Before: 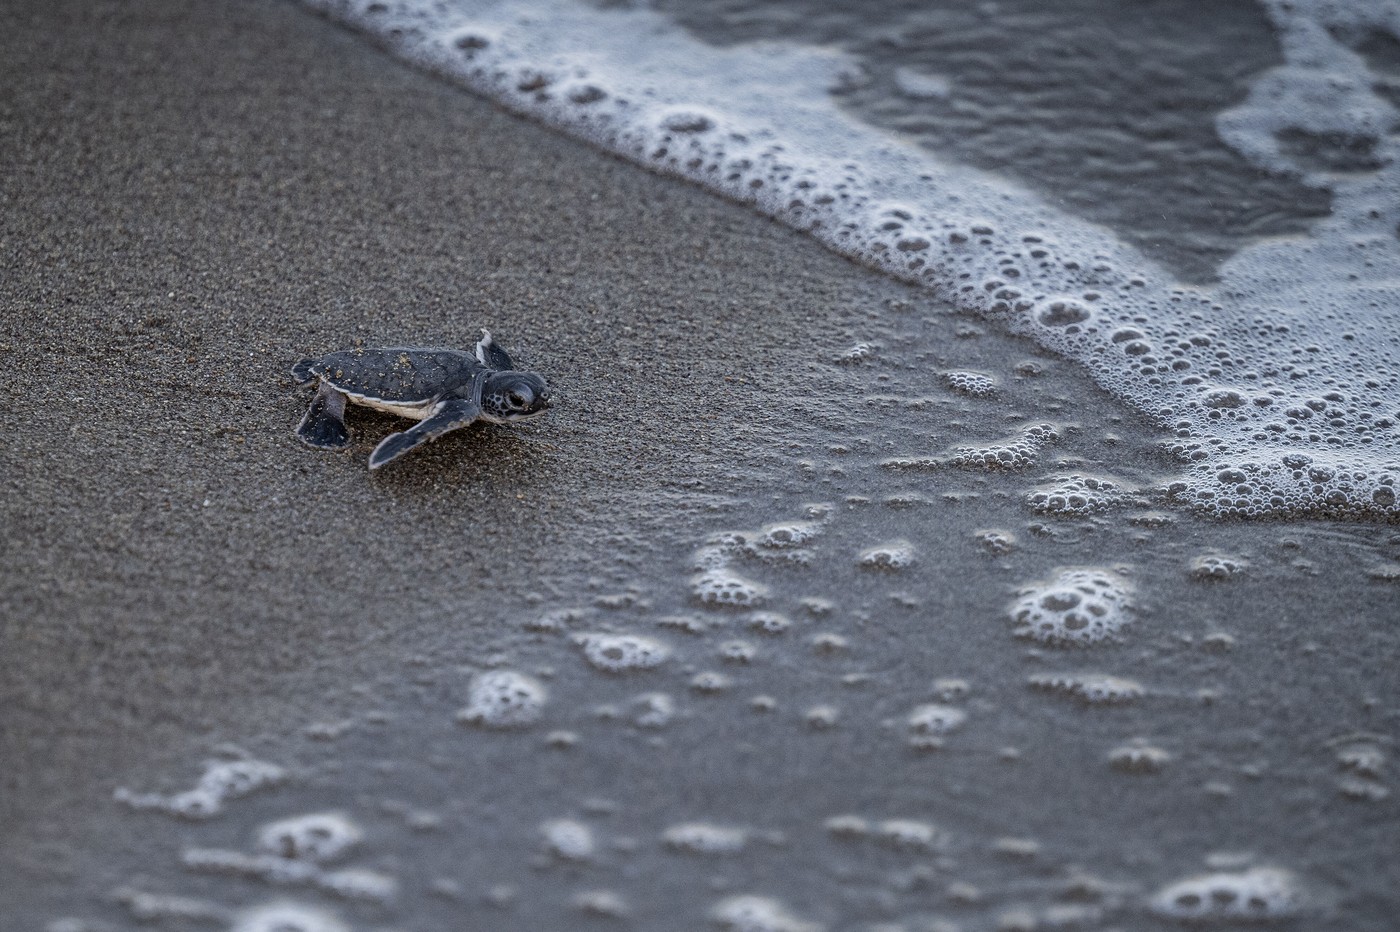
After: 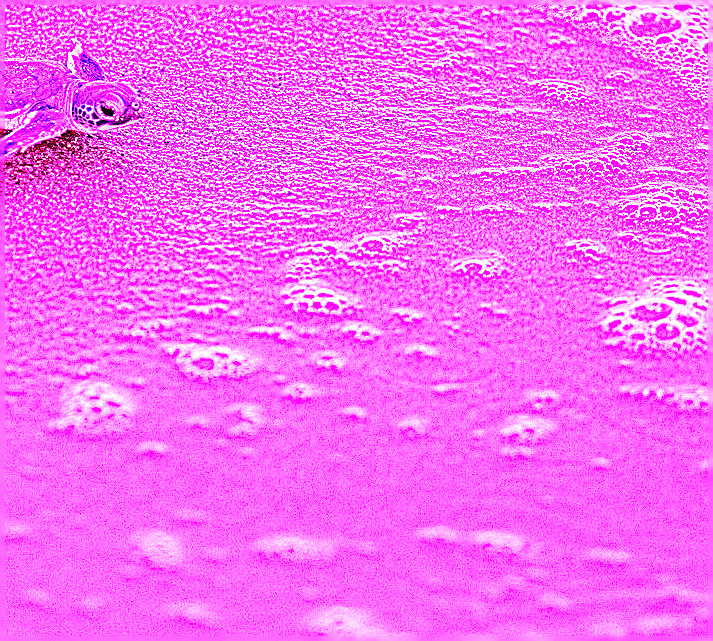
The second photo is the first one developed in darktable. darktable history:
sharpen: on, module defaults
white balance: red 8, blue 8
crop and rotate: left 29.237%, top 31.152%, right 19.807%
